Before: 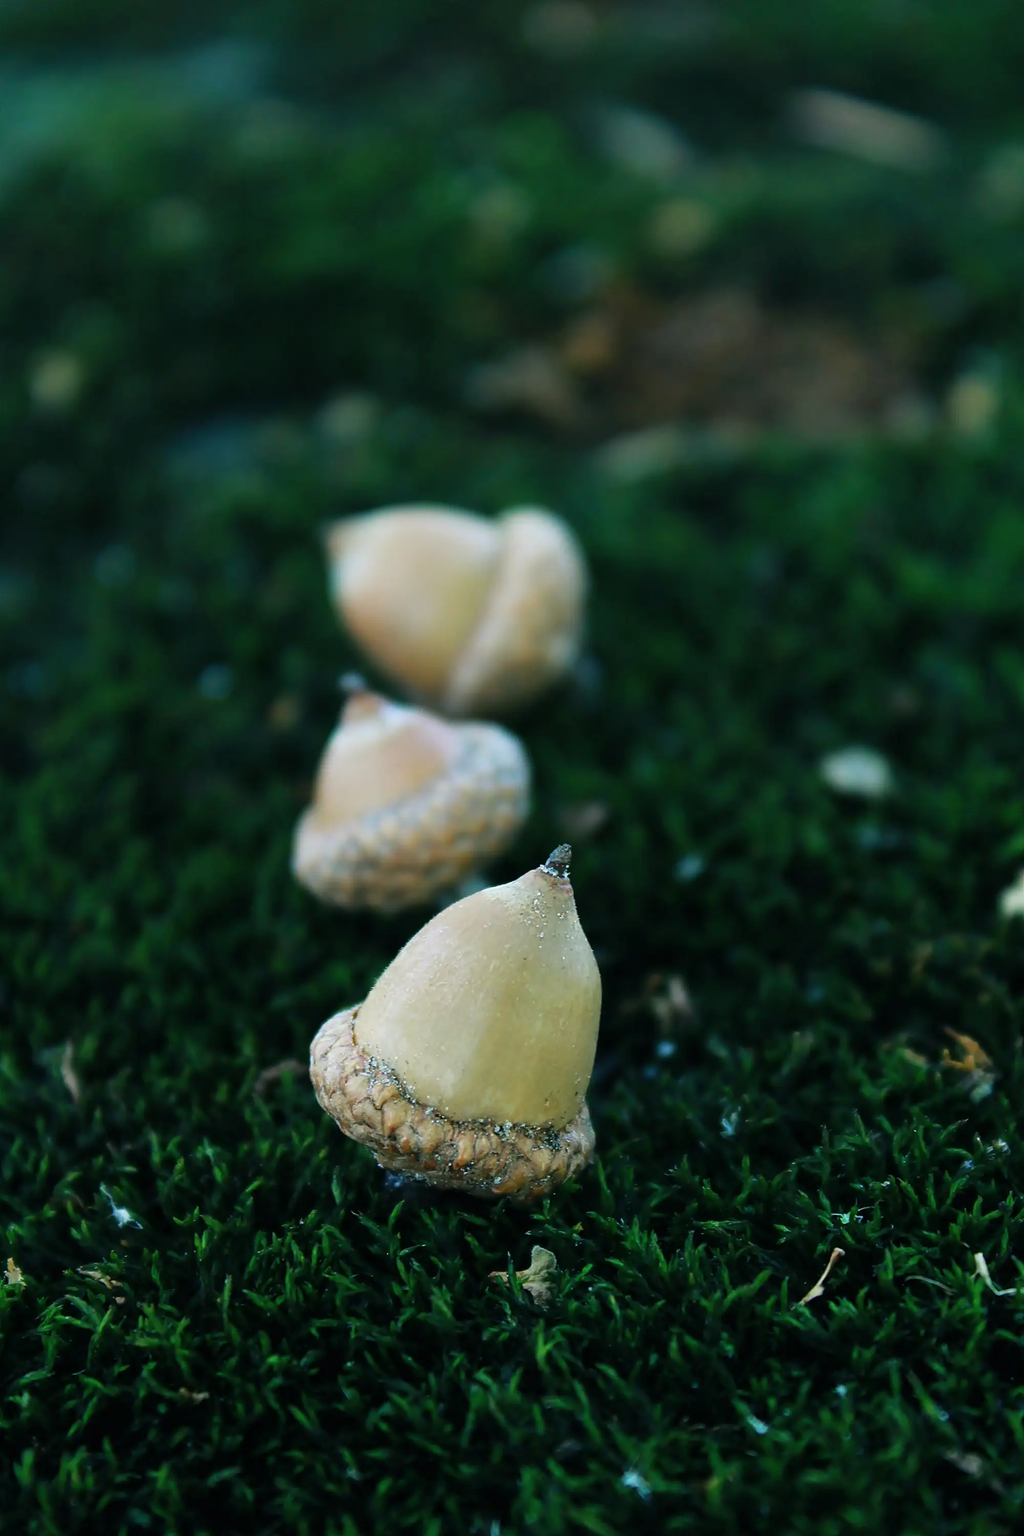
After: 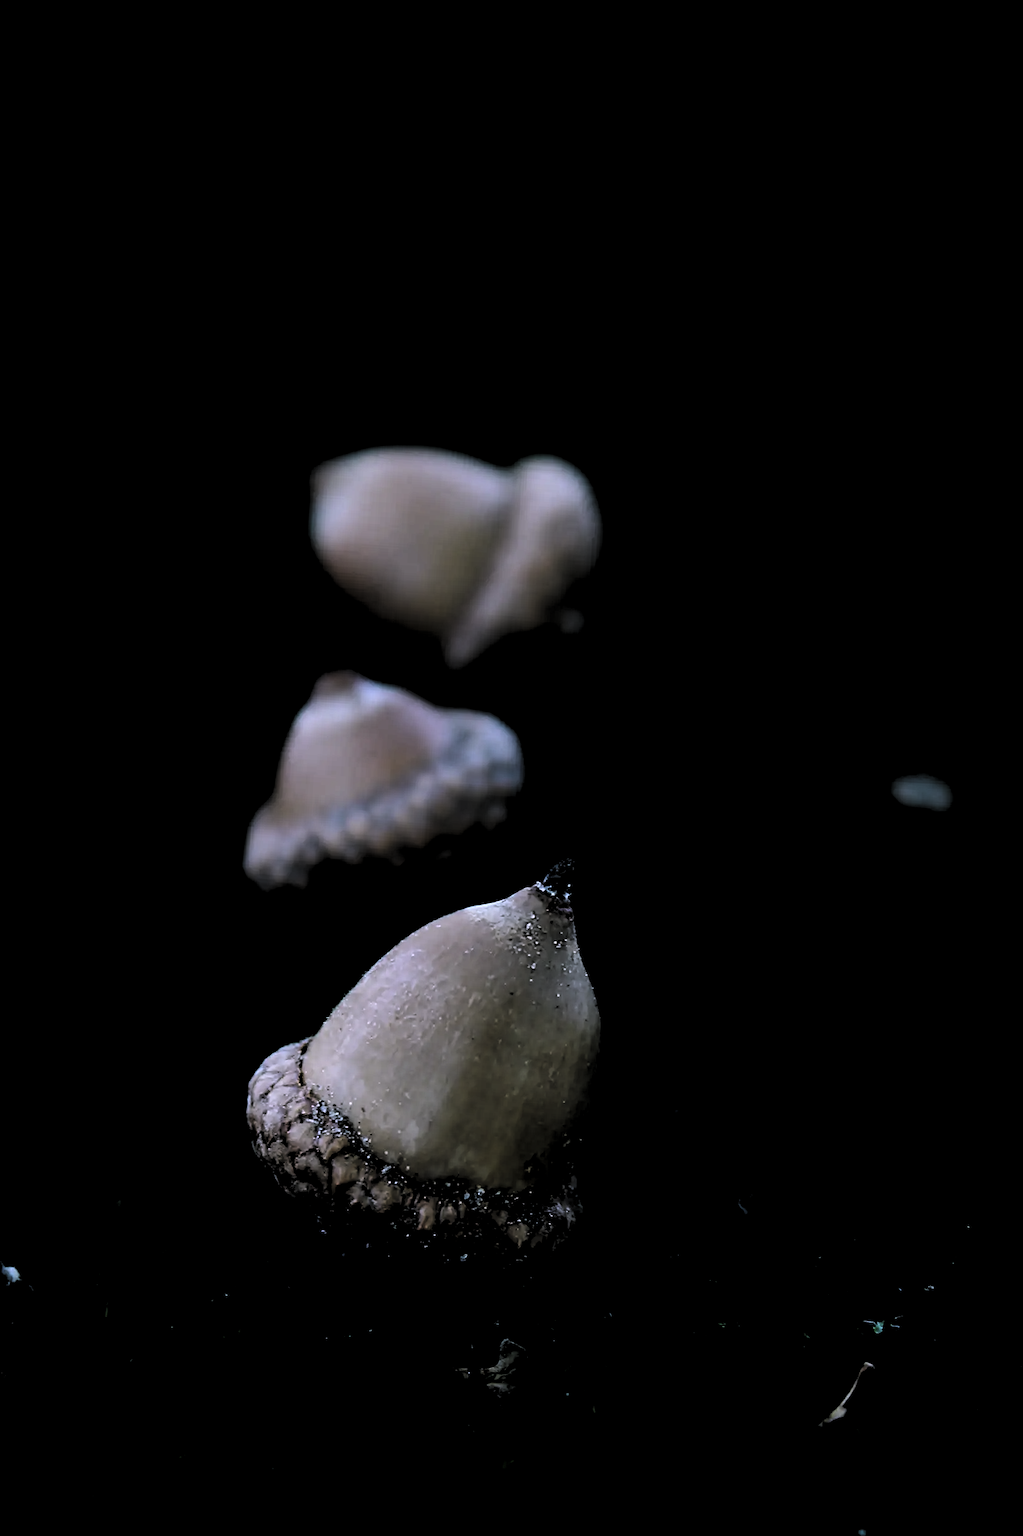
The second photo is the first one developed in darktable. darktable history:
levels: levels [0.514, 0.759, 1]
white balance: red 1.042, blue 1.17
crop and rotate: angle -3.27°, left 5.211%, top 5.211%, right 4.607%, bottom 4.607%
